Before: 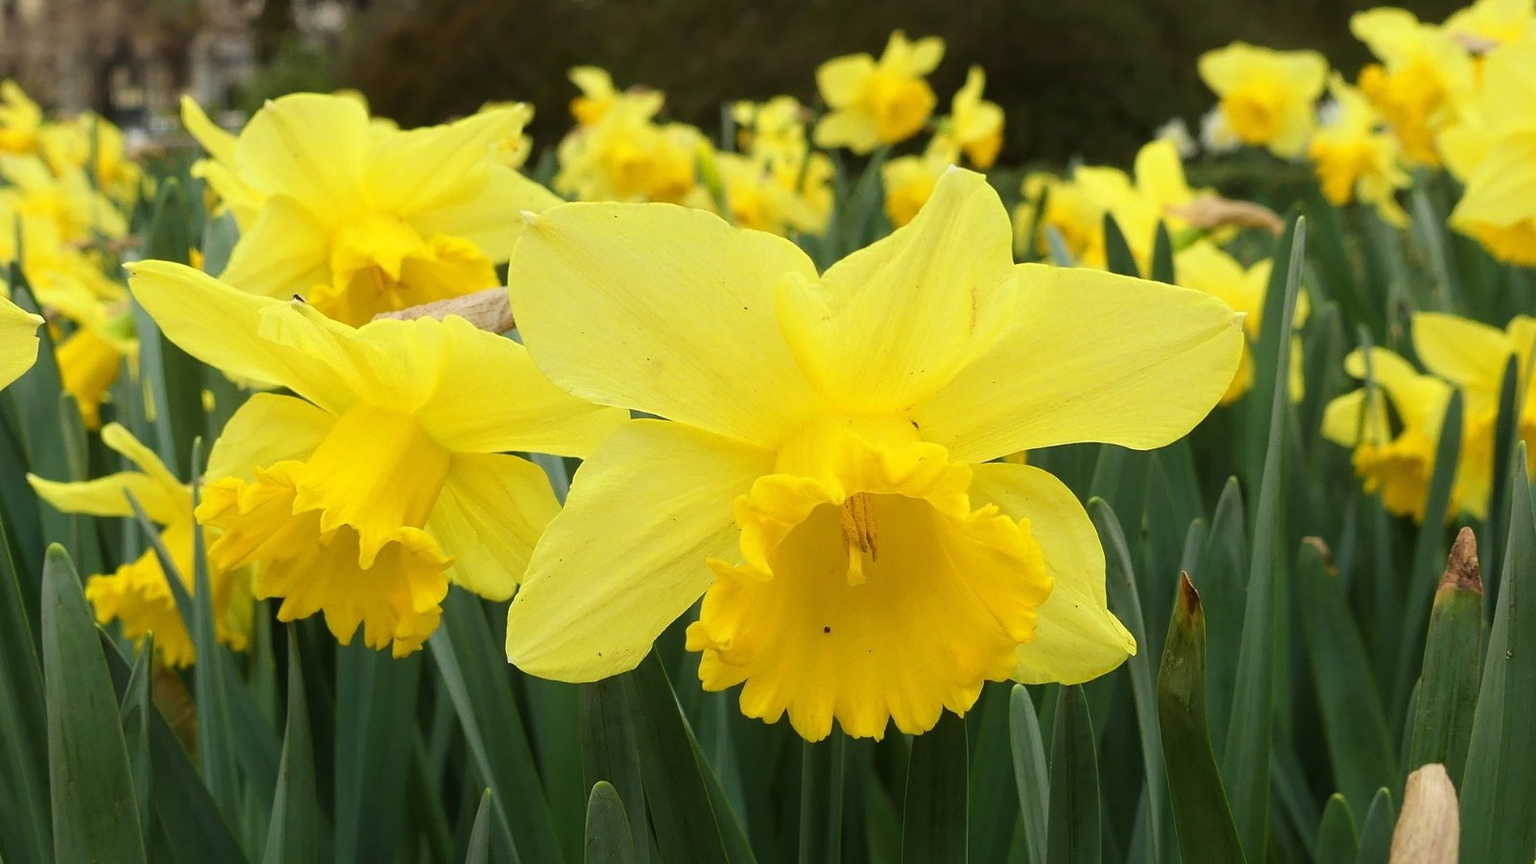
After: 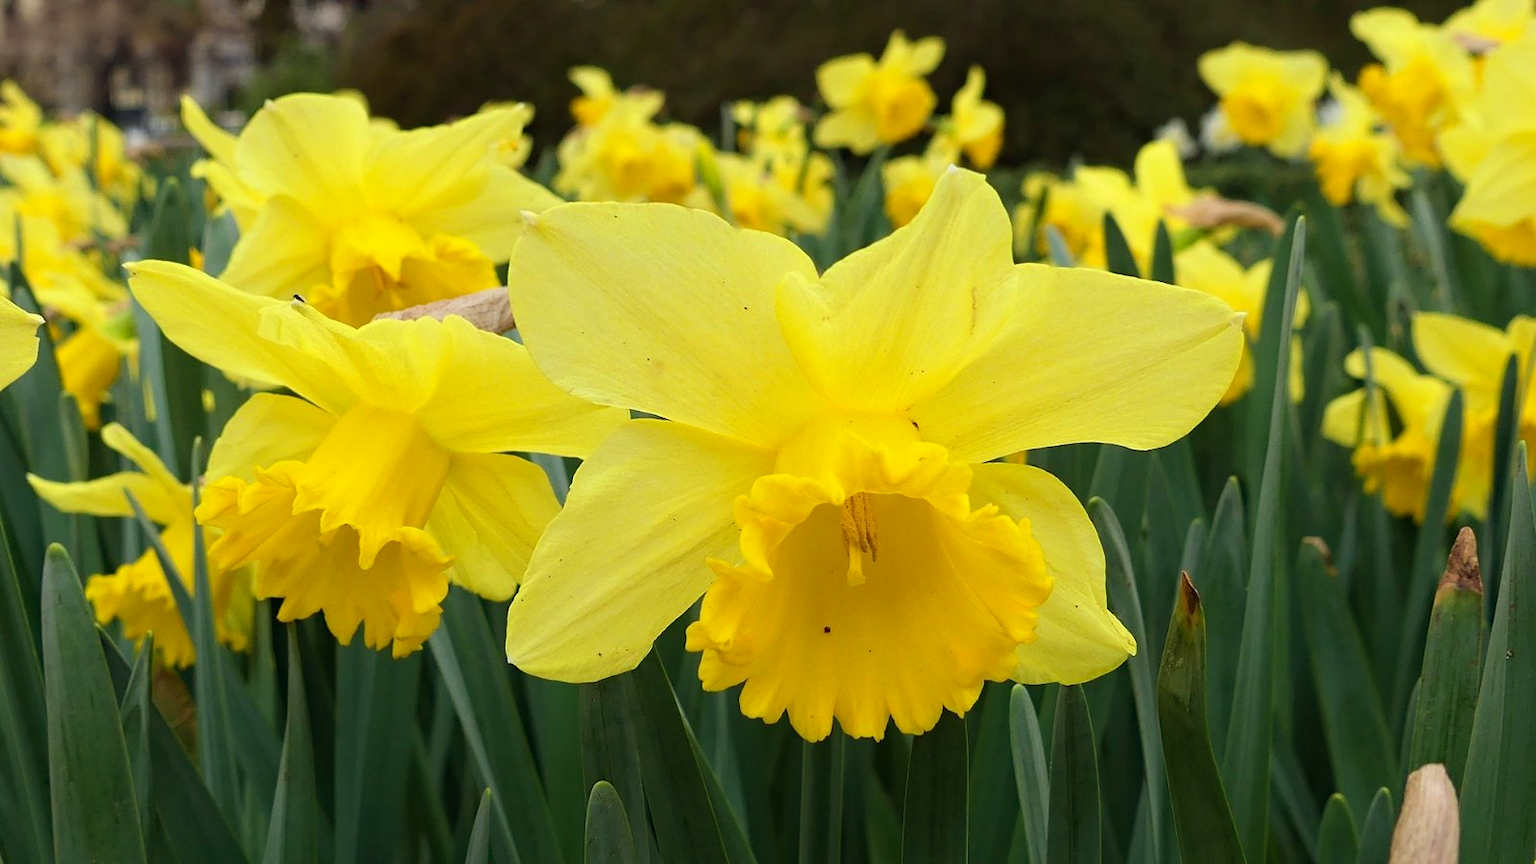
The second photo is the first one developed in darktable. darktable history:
haze removal: adaptive false
contrast equalizer: octaves 7, y [[0.5, 0.502, 0.506, 0.511, 0.52, 0.537], [0.5 ×6], [0.505, 0.509, 0.518, 0.534, 0.553, 0.561], [0 ×6], [0 ×6]], mix -0.294
